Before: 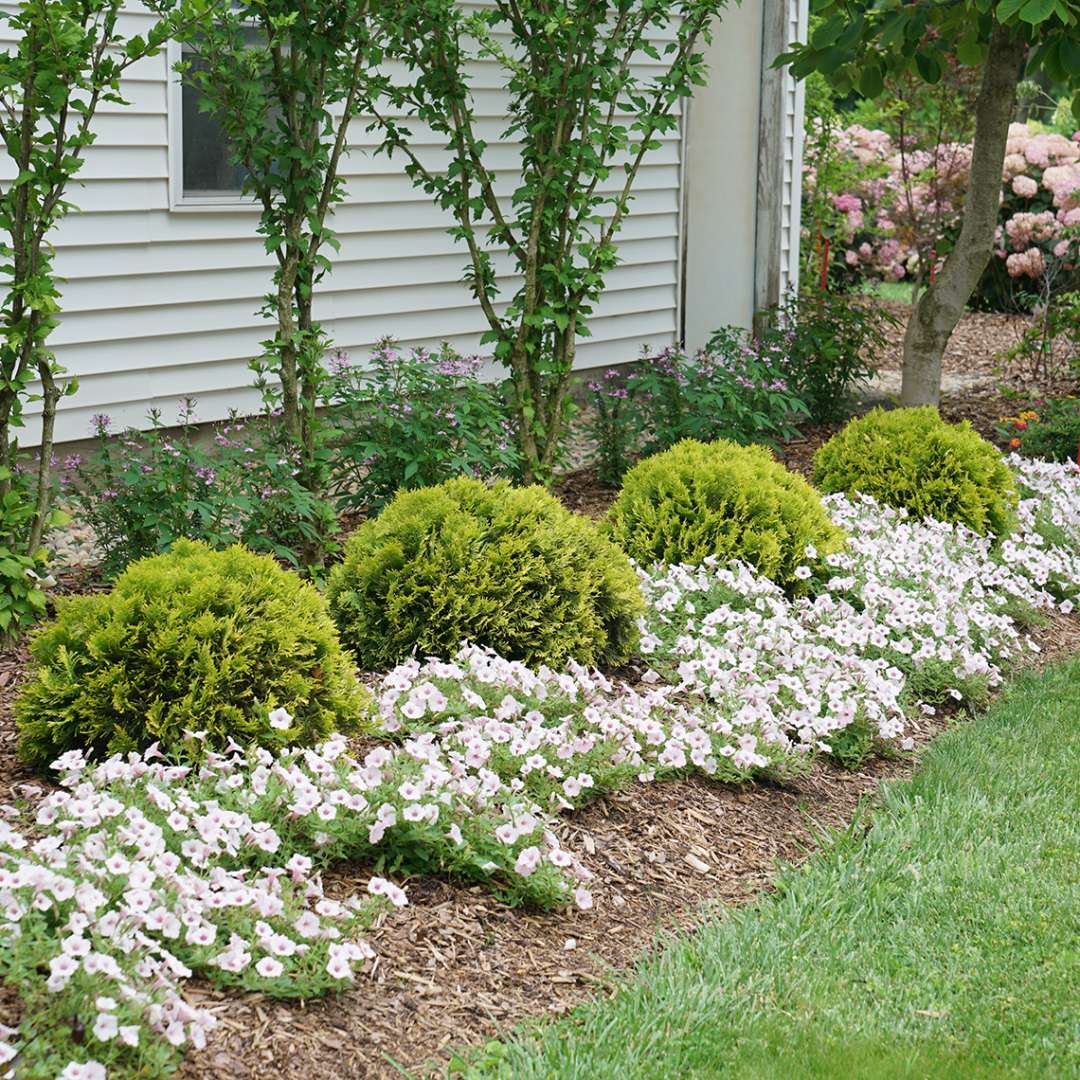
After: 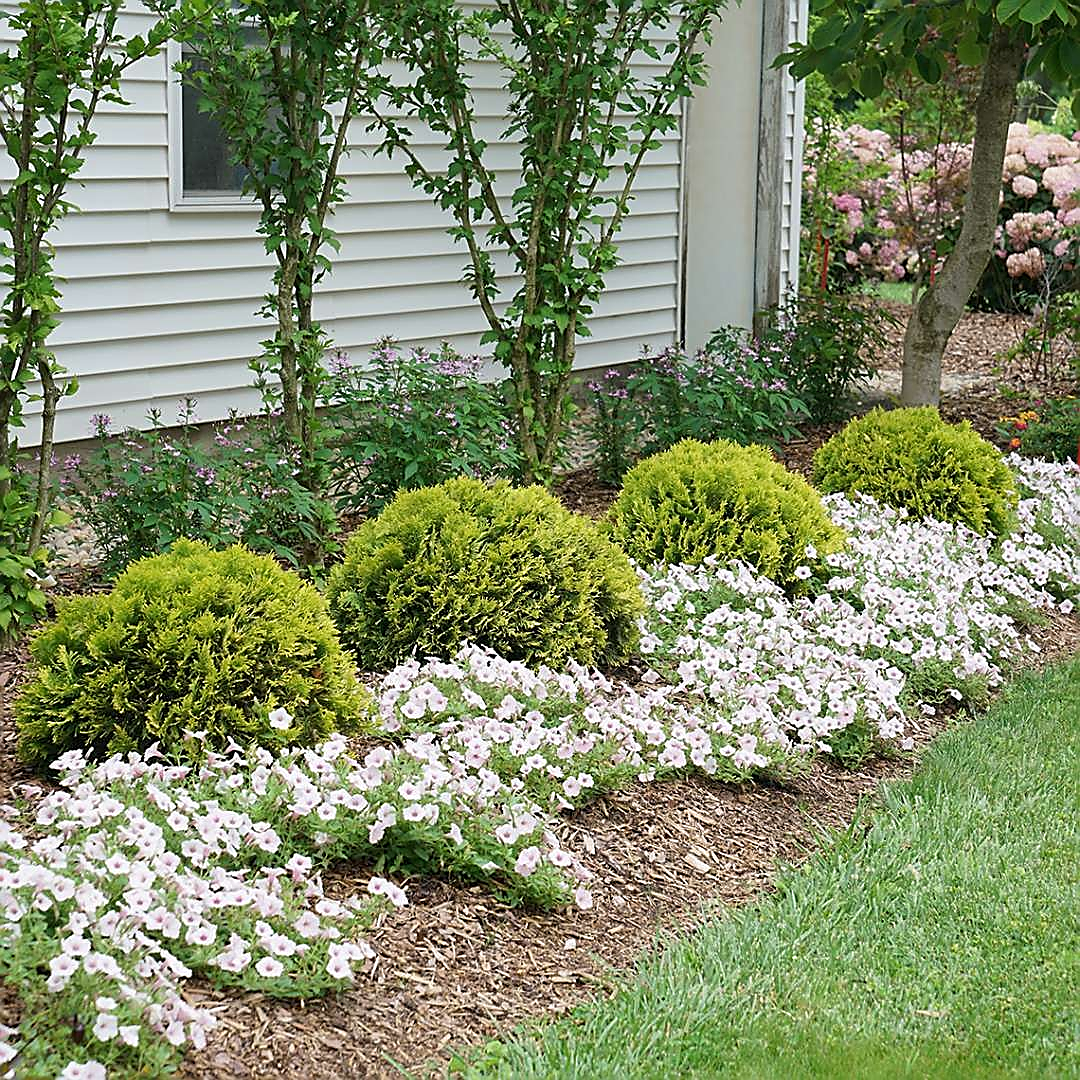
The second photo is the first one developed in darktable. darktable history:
sharpen: radius 1.385, amount 1.244, threshold 0.608
